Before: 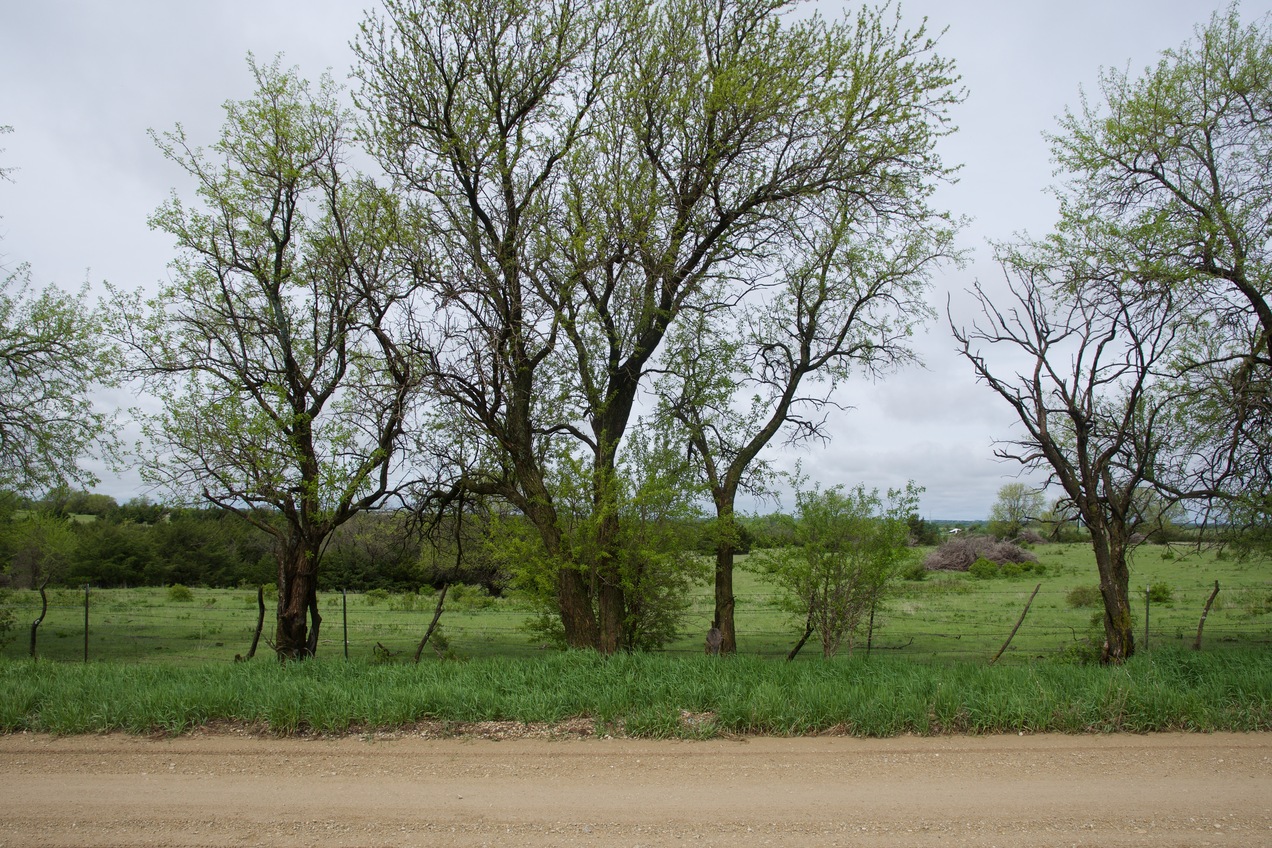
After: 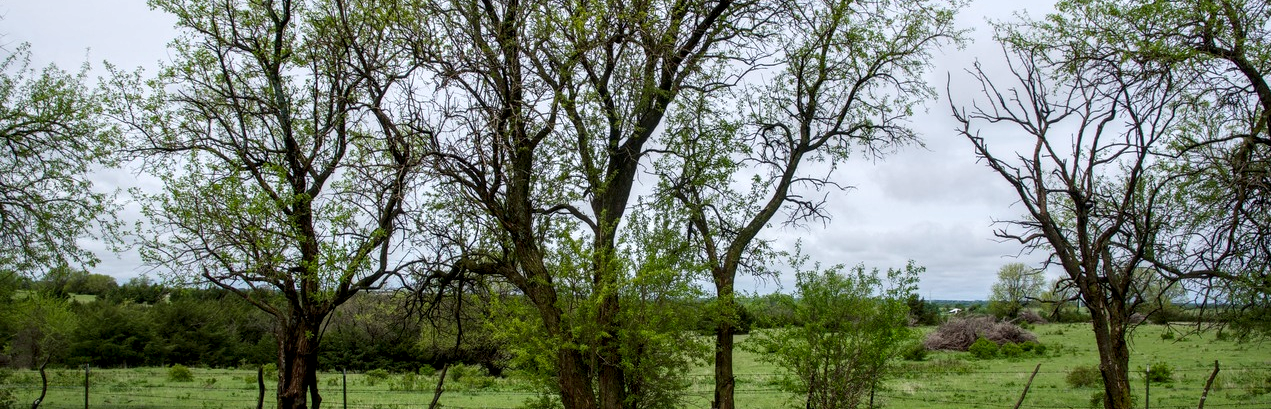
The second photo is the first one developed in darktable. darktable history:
local contrast: detail 150%
crop and rotate: top 26.019%, bottom 25.727%
contrast brightness saturation: contrast 0.075, saturation 0.195
